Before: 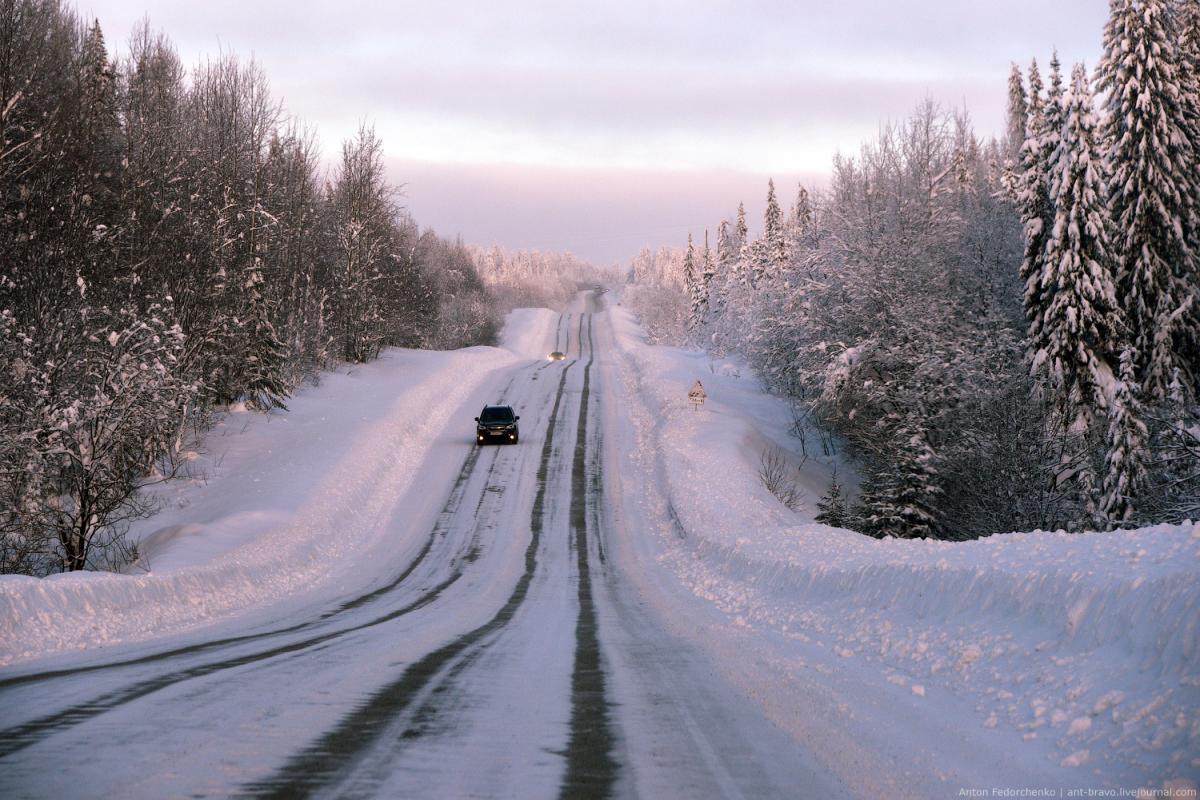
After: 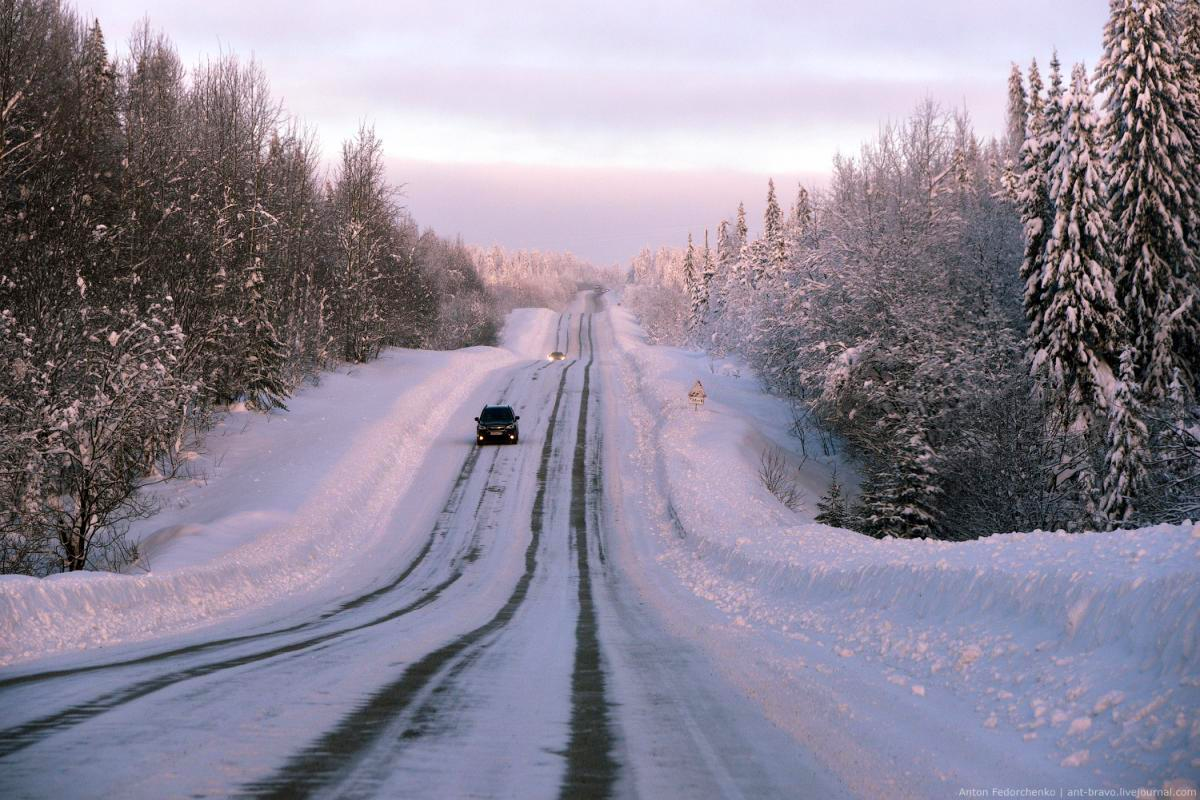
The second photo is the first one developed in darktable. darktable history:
color balance rgb: perceptual saturation grading › global saturation 0.918%, global vibrance 31.471%
